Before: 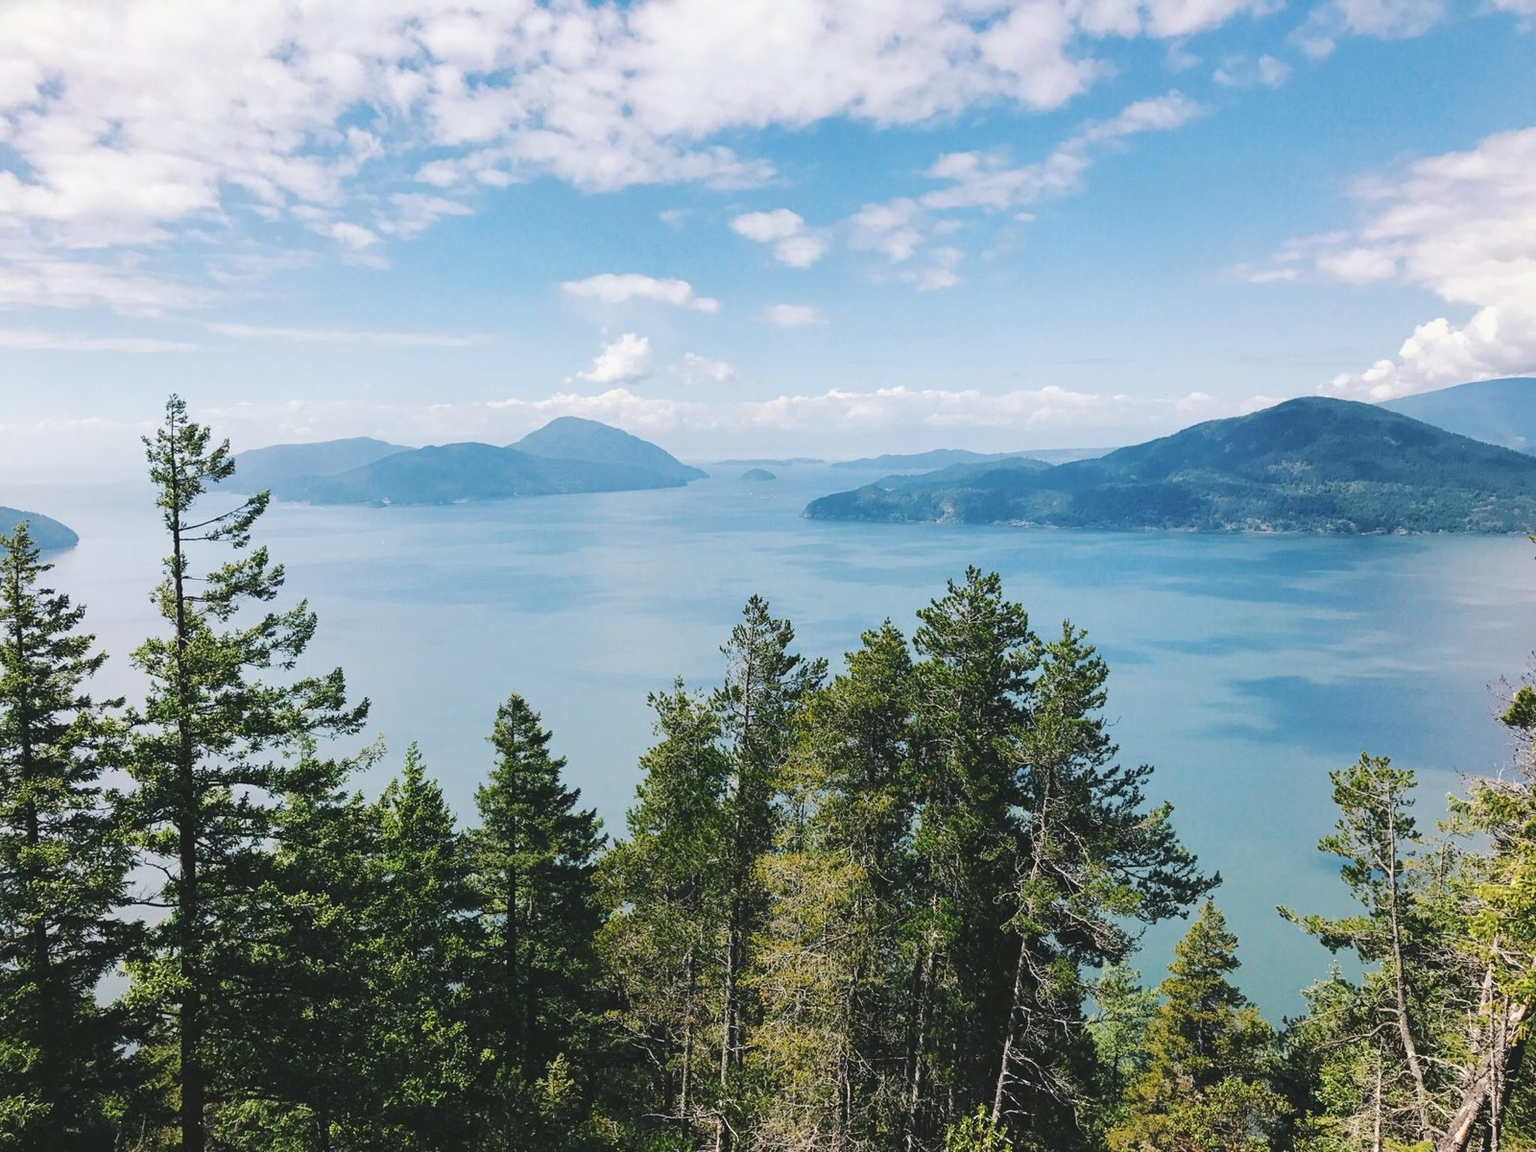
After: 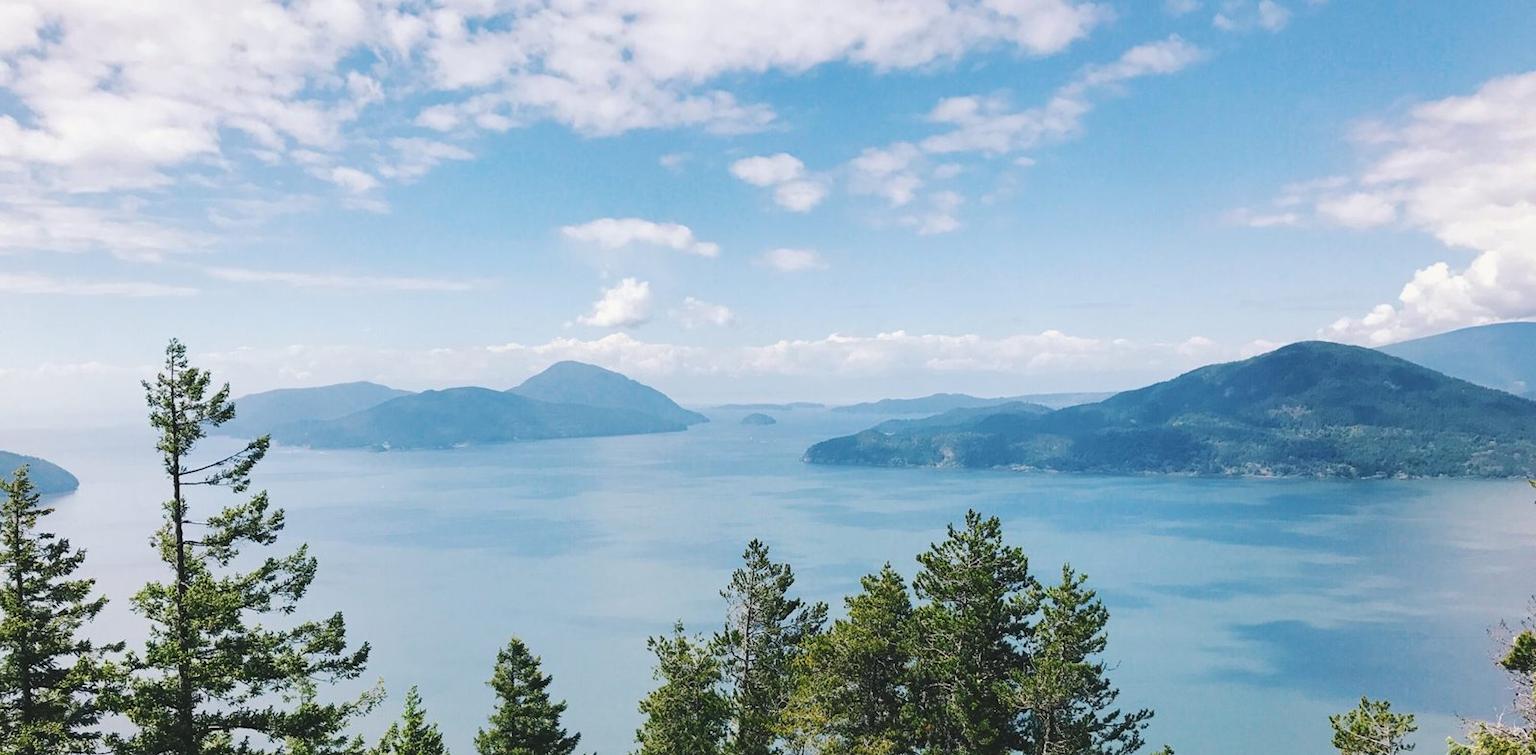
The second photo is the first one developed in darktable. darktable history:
crop and rotate: top 4.848%, bottom 29.503%
